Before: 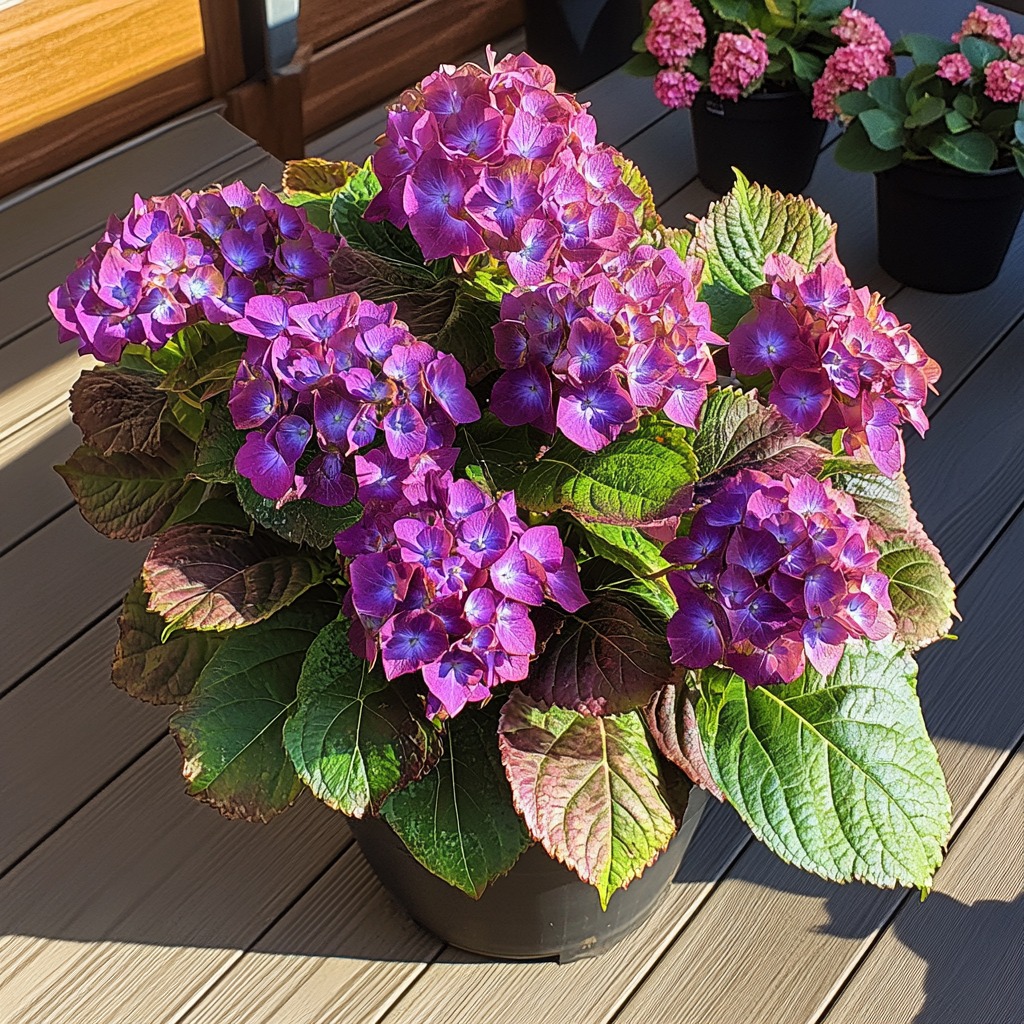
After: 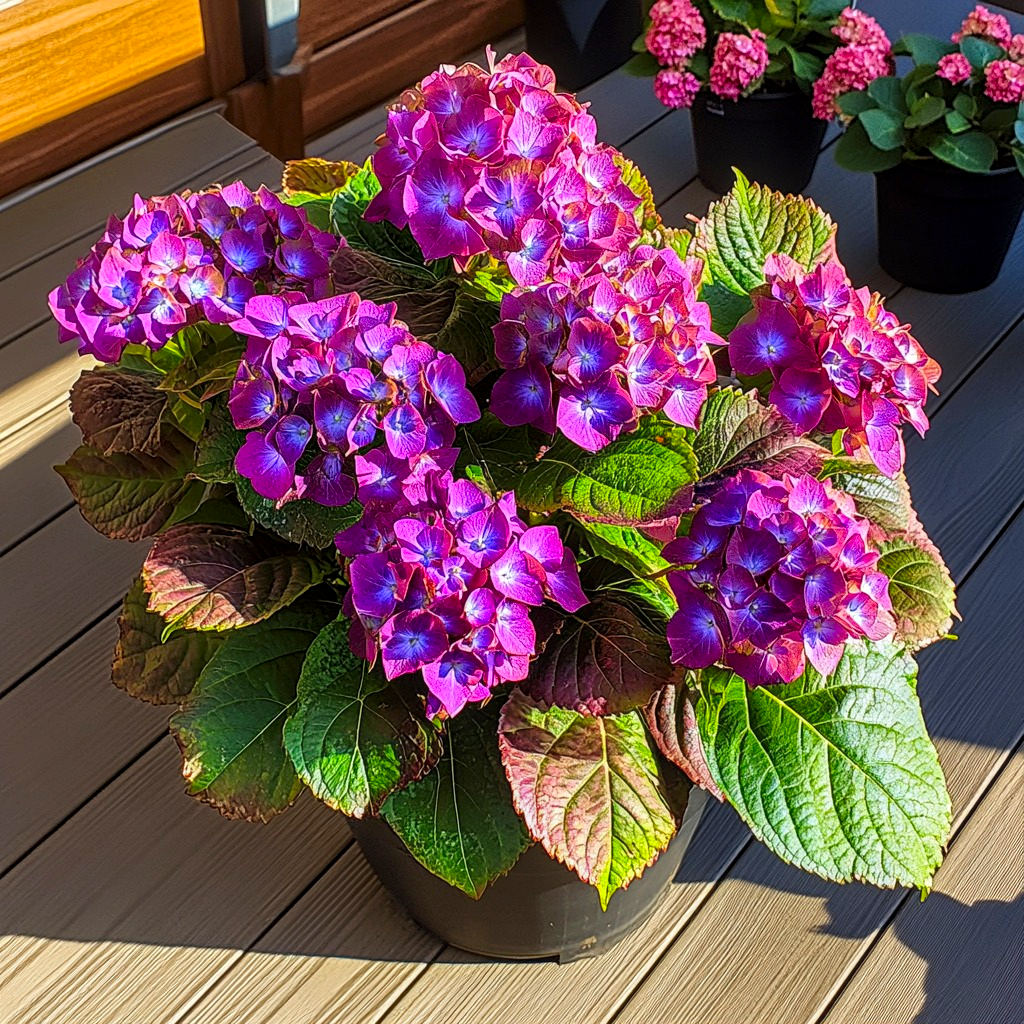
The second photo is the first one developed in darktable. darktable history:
contrast brightness saturation: brightness -0.015, saturation 0.365
local contrast: on, module defaults
